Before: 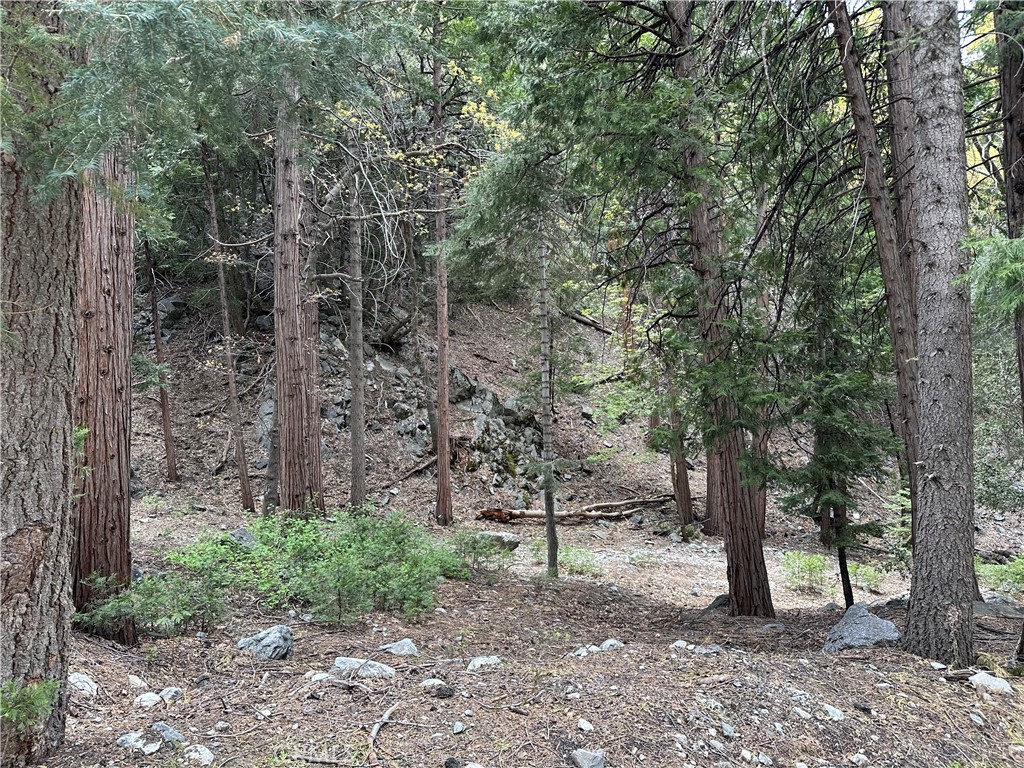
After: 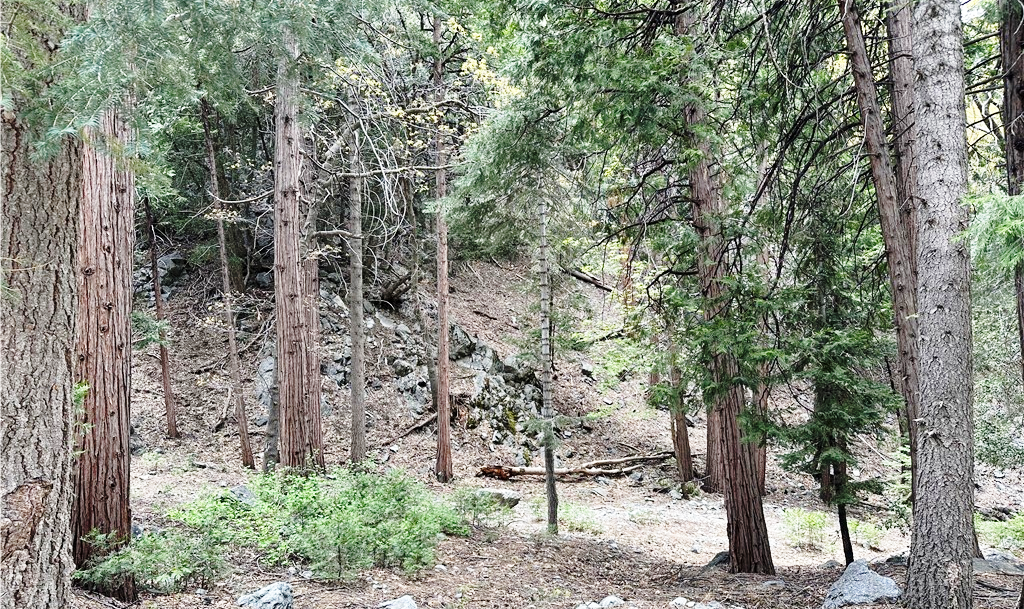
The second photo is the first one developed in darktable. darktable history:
crop and rotate: top 5.666%, bottom 14.975%
tone equalizer: edges refinement/feathering 500, mask exposure compensation -1.57 EV, preserve details no
base curve: curves: ch0 [(0, 0) (0.028, 0.03) (0.121, 0.232) (0.46, 0.748) (0.859, 0.968) (1, 1)], preserve colors none
